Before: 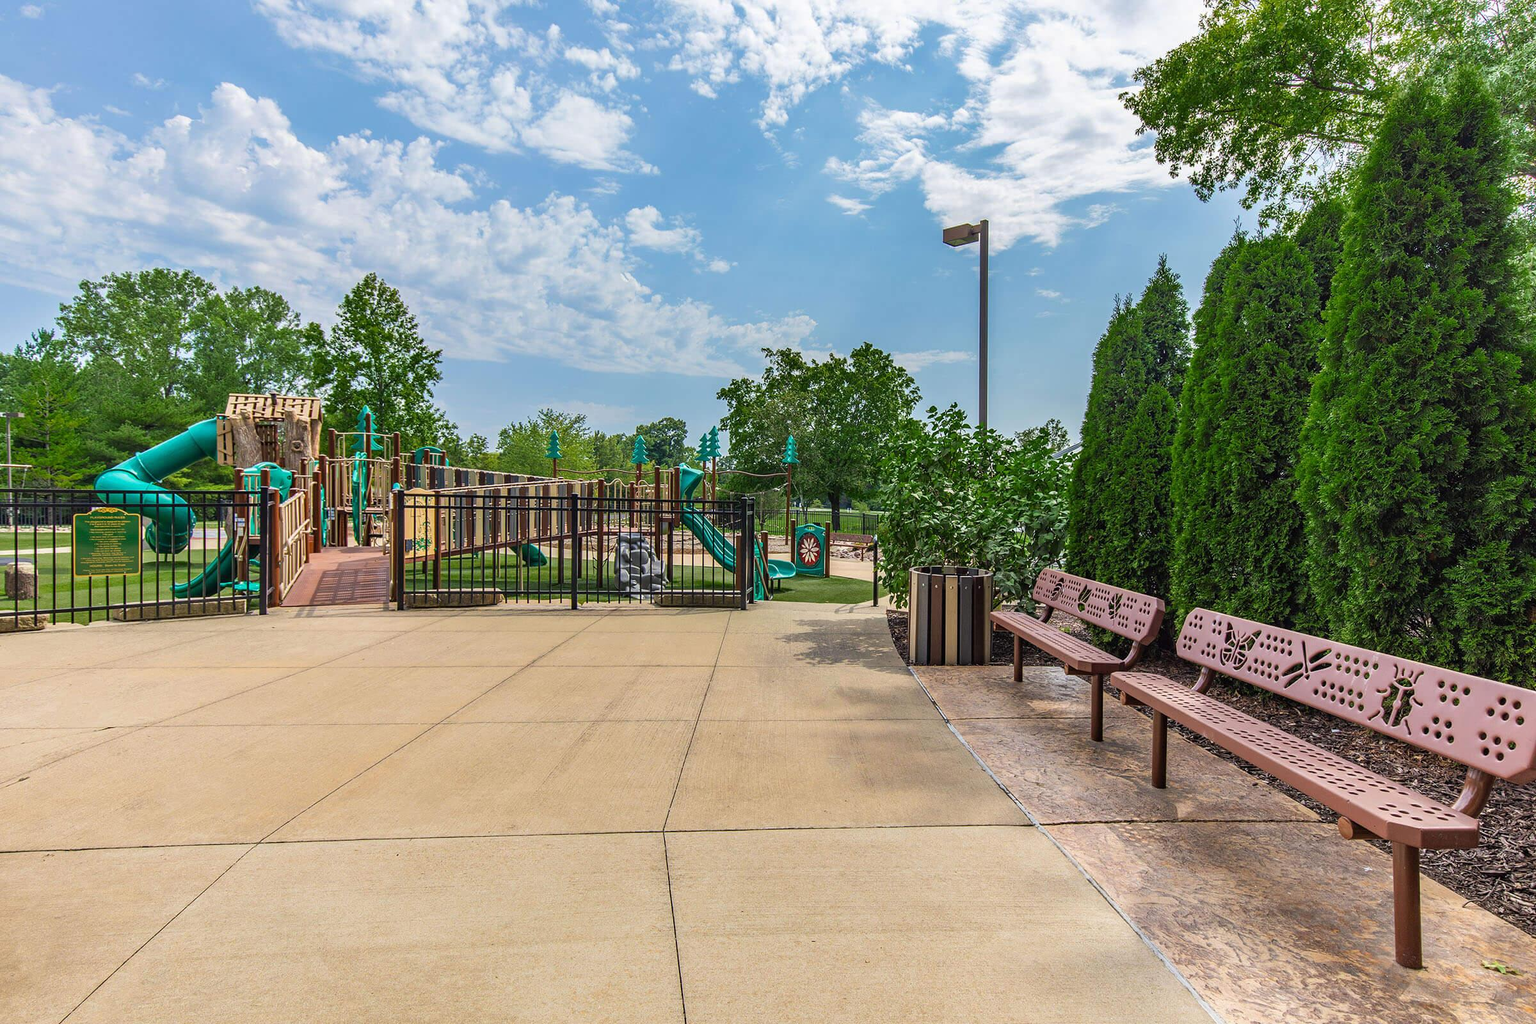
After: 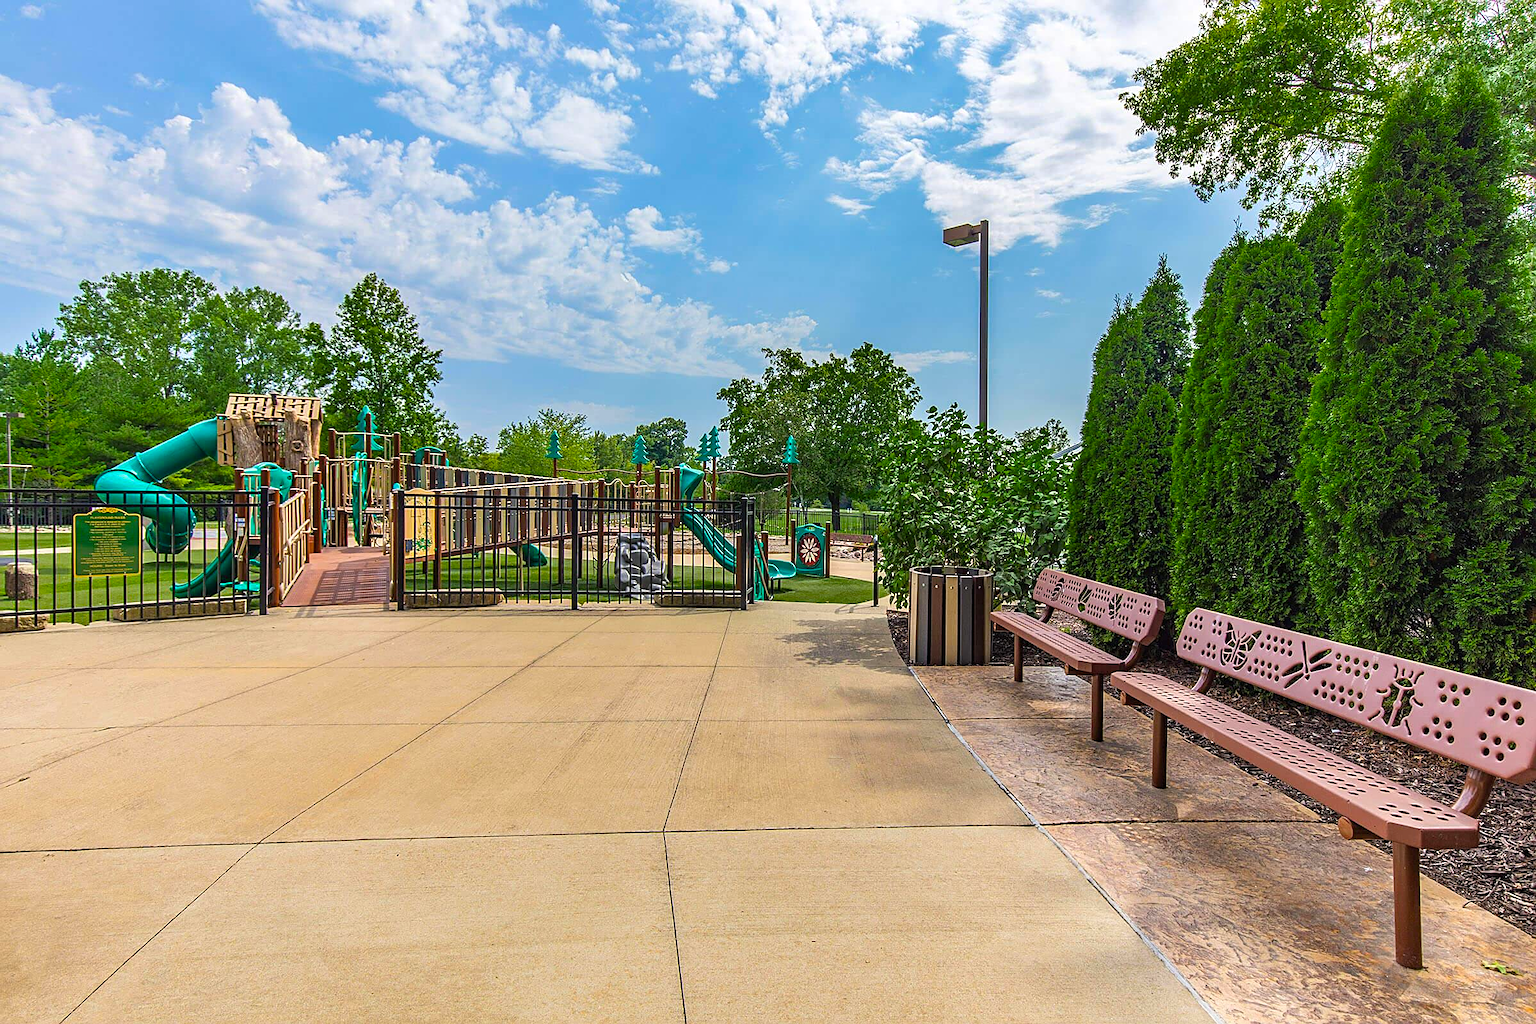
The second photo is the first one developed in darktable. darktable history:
color balance rgb: linear chroma grading › global chroma 24.769%, perceptual saturation grading › global saturation 0.353%, perceptual brilliance grading › highlights 2.438%, saturation formula JzAzBz (2021)
sharpen: on, module defaults
